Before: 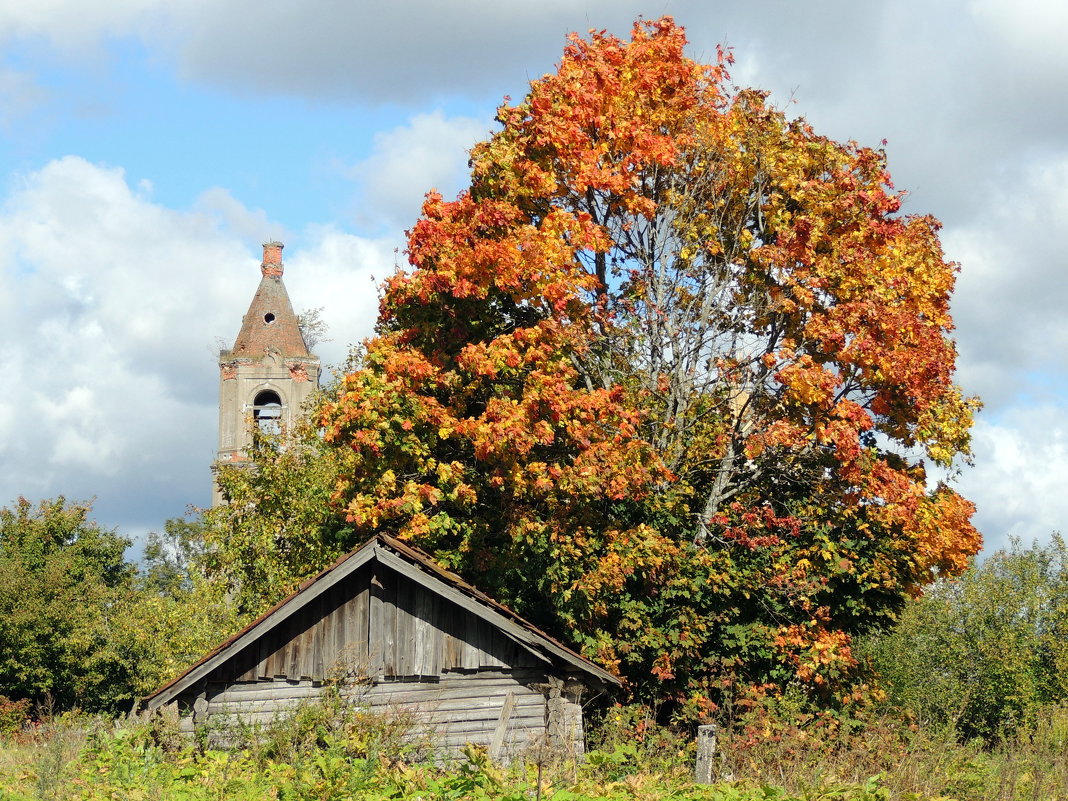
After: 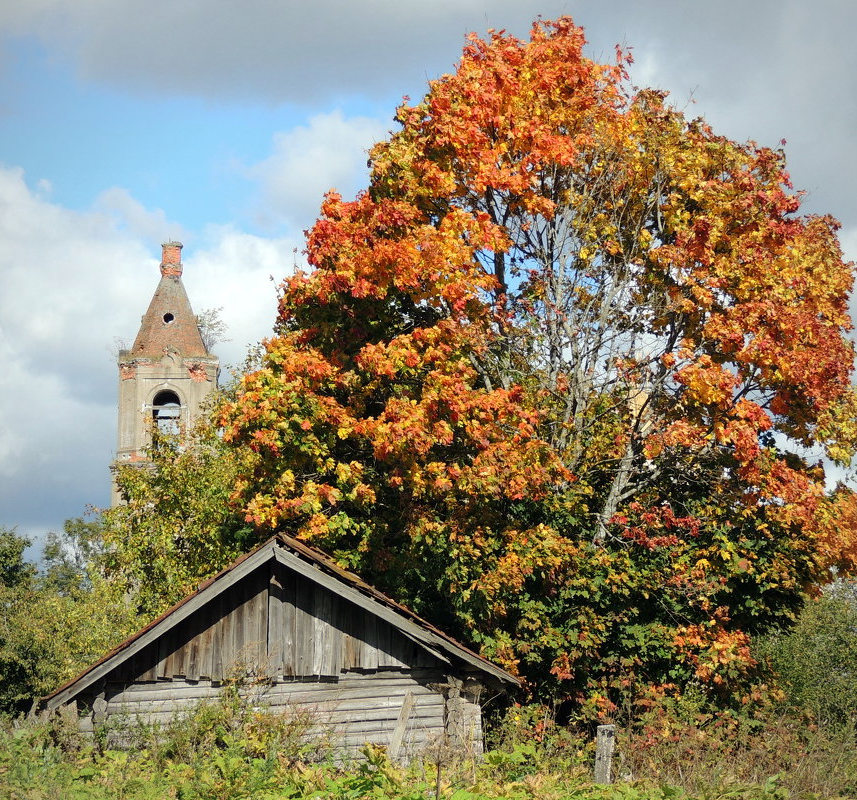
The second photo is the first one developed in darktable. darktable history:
crop and rotate: left 9.527%, right 10.156%
vignetting: fall-off radius 61.13%, brightness -0.437, saturation -0.199
